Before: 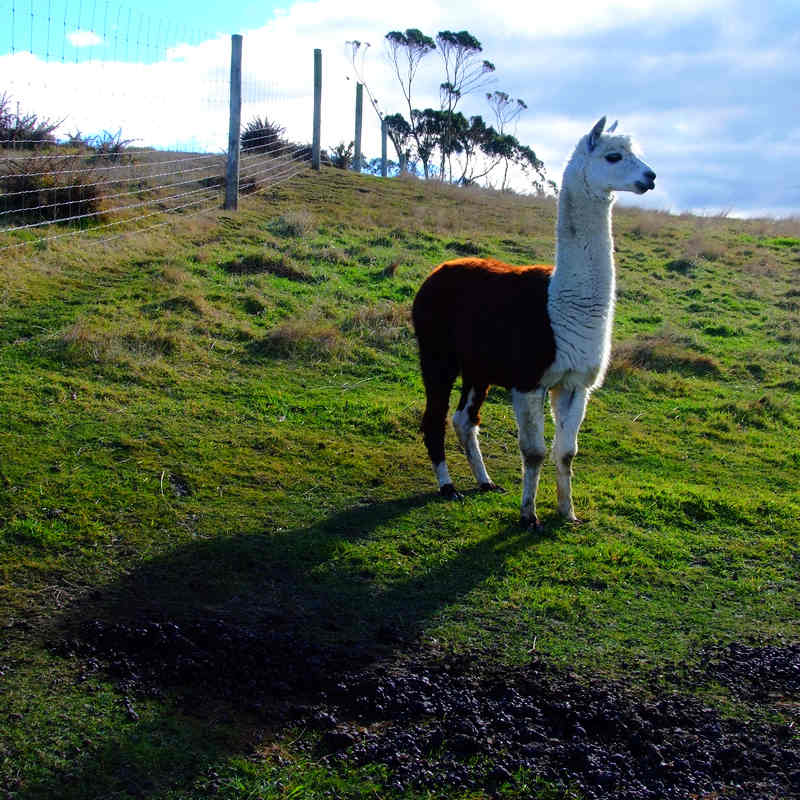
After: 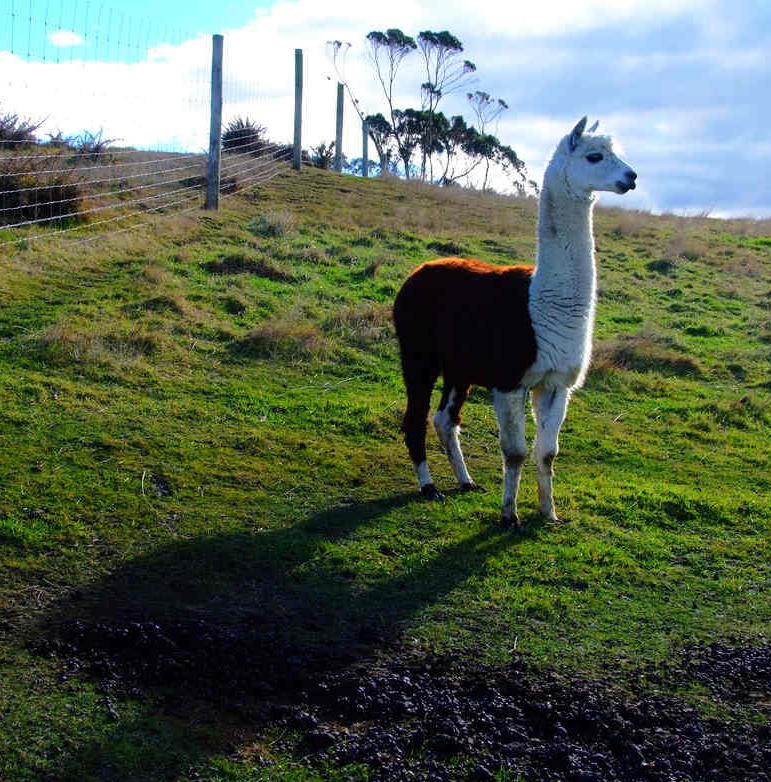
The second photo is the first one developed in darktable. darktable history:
crop and rotate: left 2.526%, right 1.043%, bottom 2.126%
